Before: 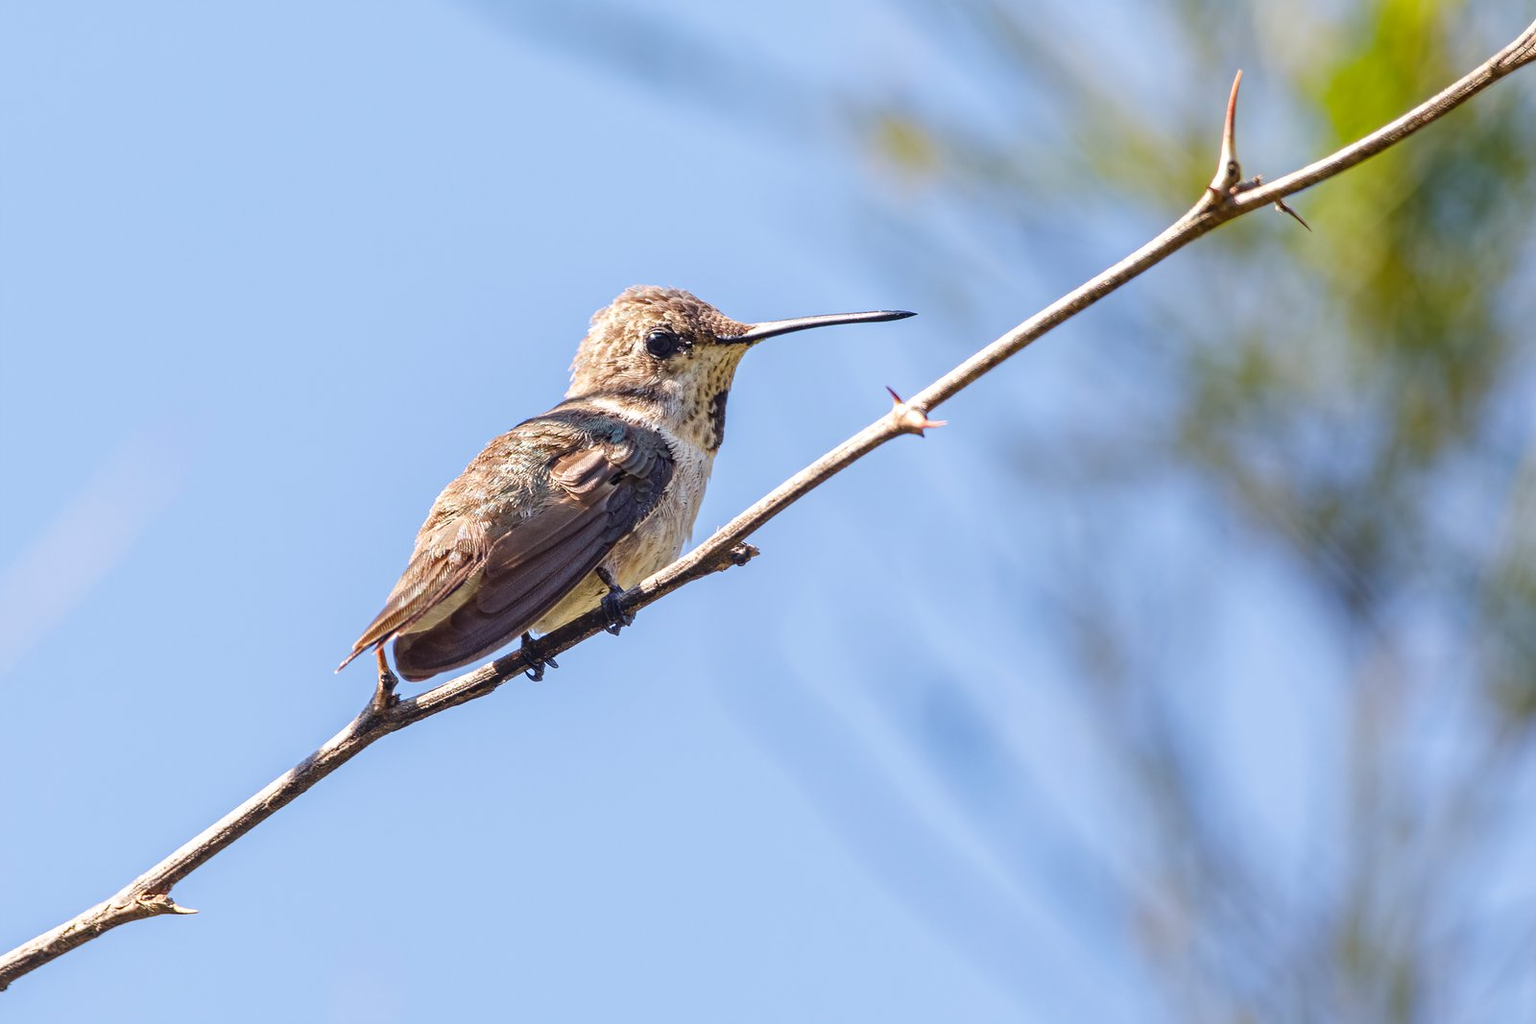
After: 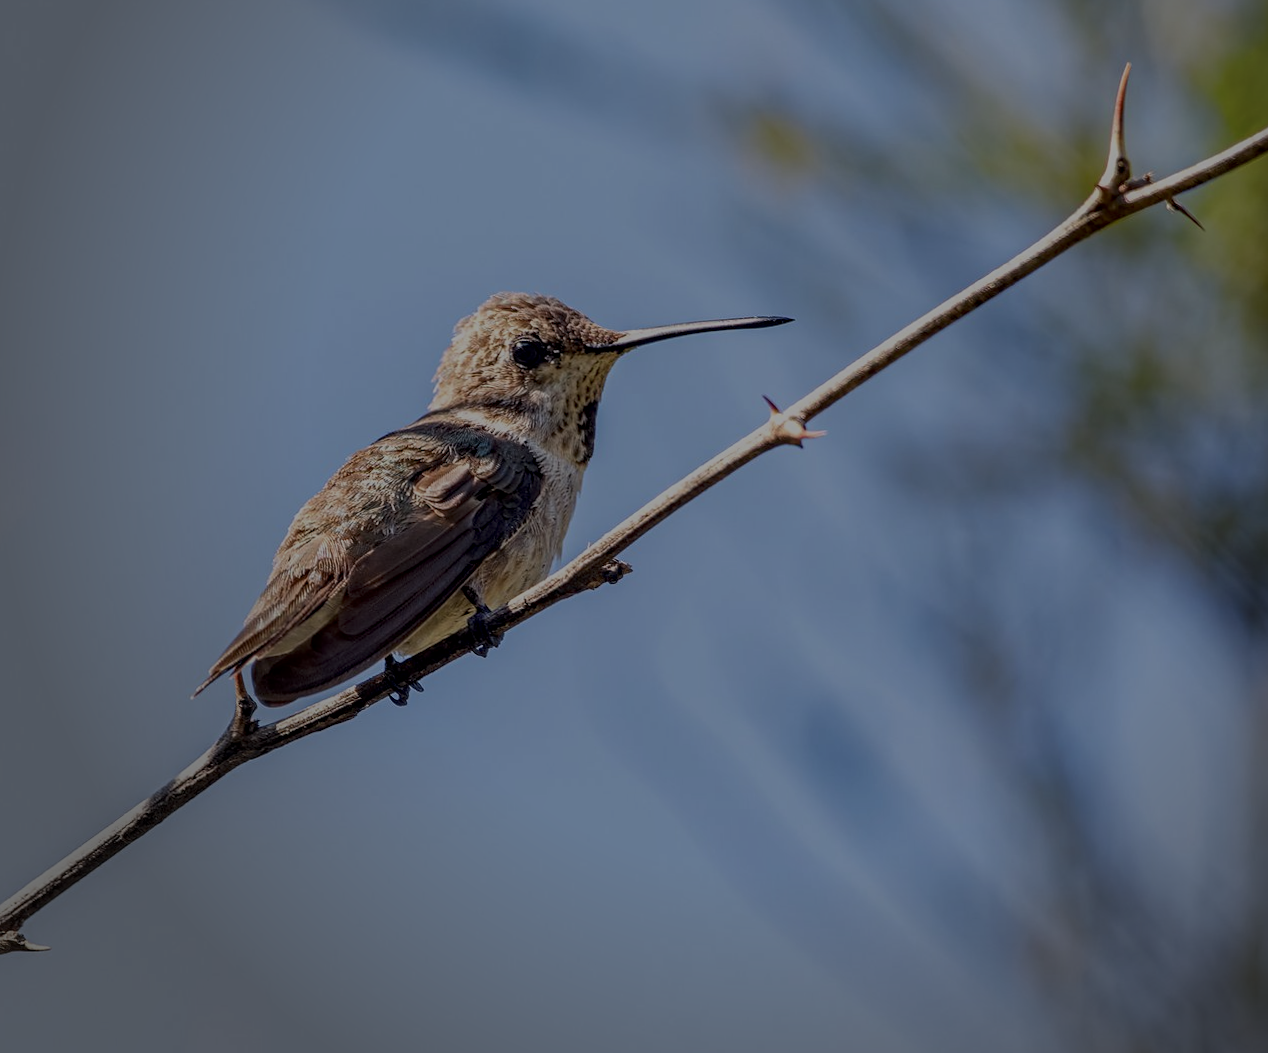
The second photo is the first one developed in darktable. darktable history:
exposure: exposure -2.002 EV, compensate highlight preservation false
crop and rotate: left 9.597%, right 10.195%
vignetting: fall-off start 73.57%, center (0.22, -0.235)
sharpen: amount 0.2
base curve: curves: ch0 [(0, 0) (0.262, 0.32) (0.722, 0.705) (1, 1)]
rotate and perspective: rotation -0.45°, automatic cropping original format, crop left 0.008, crop right 0.992, crop top 0.012, crop bottom 0.988
local contrast: on, module defaults
